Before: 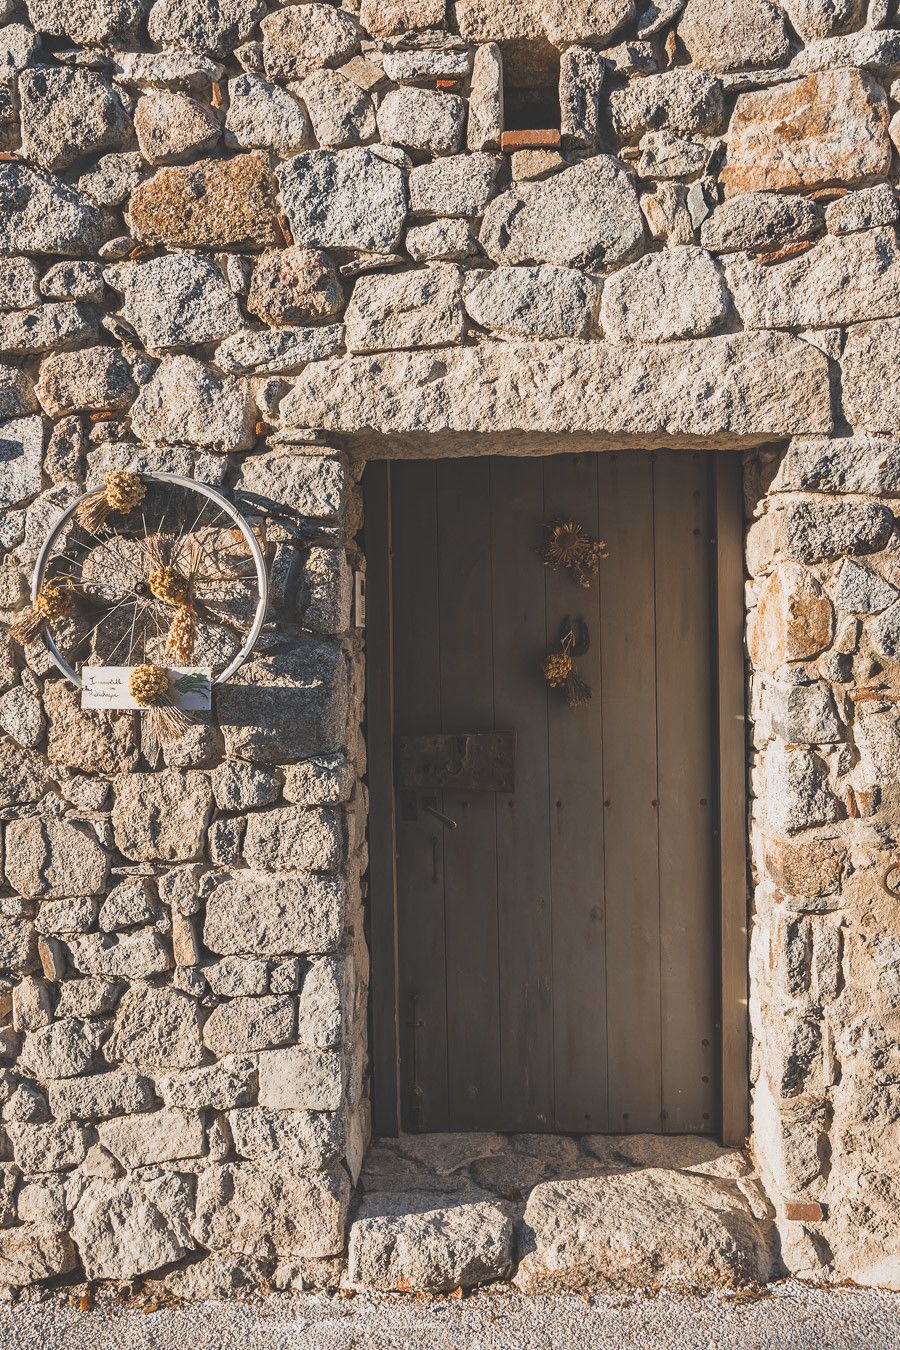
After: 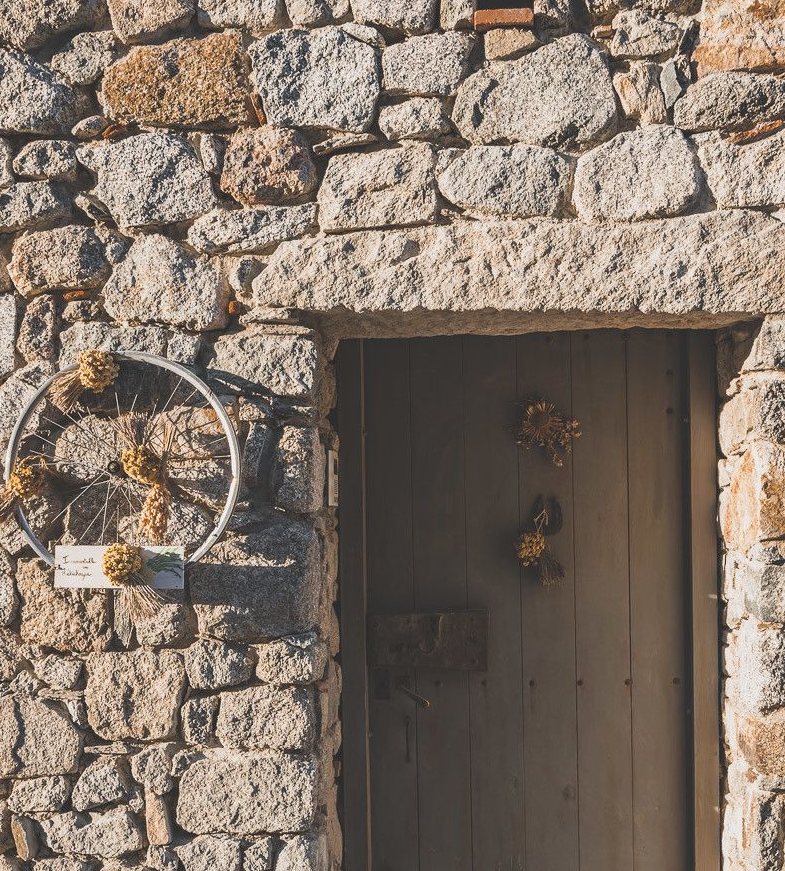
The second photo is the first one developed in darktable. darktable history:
crop: left 3.021%, top 8.986%, right 9.662%, bottom 26.483%
